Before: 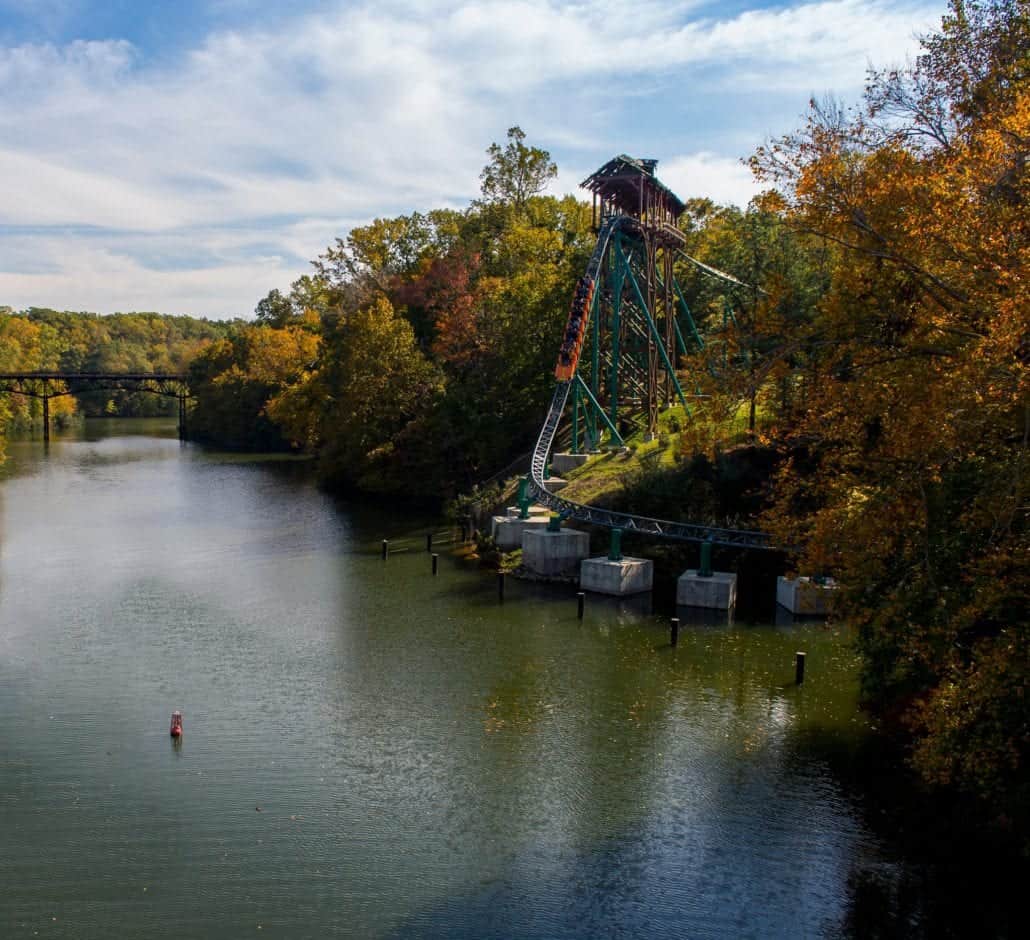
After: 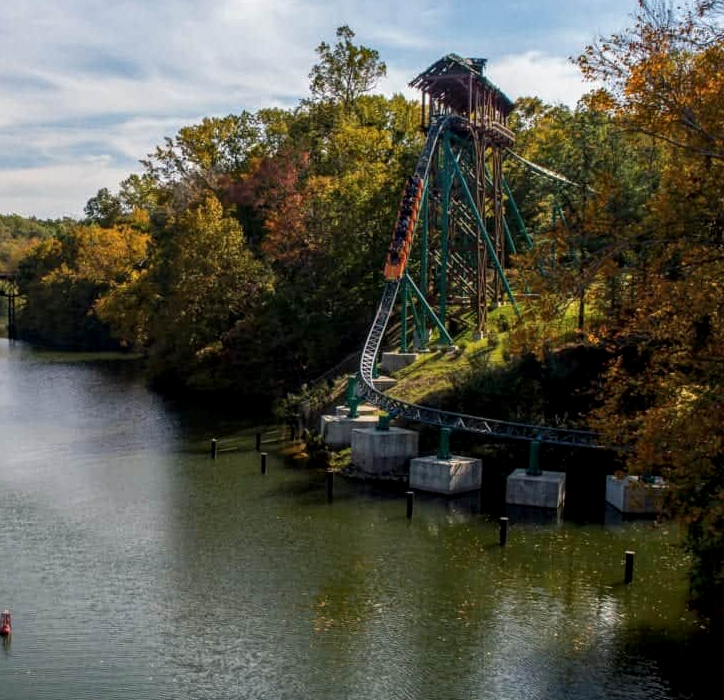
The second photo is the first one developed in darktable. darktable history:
crop and rotate: left 16.64%, top 10.777%, right 13.048%, bottom 14.691%
local contrast: on, module defaults
